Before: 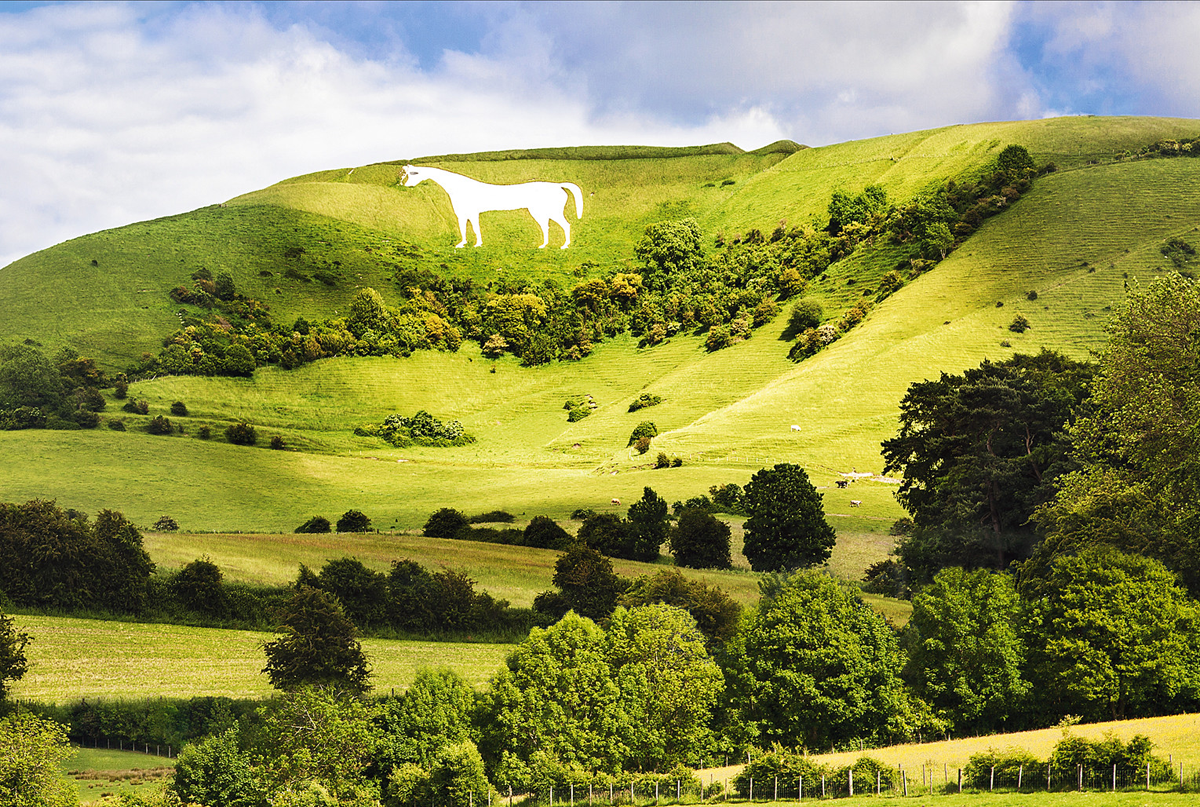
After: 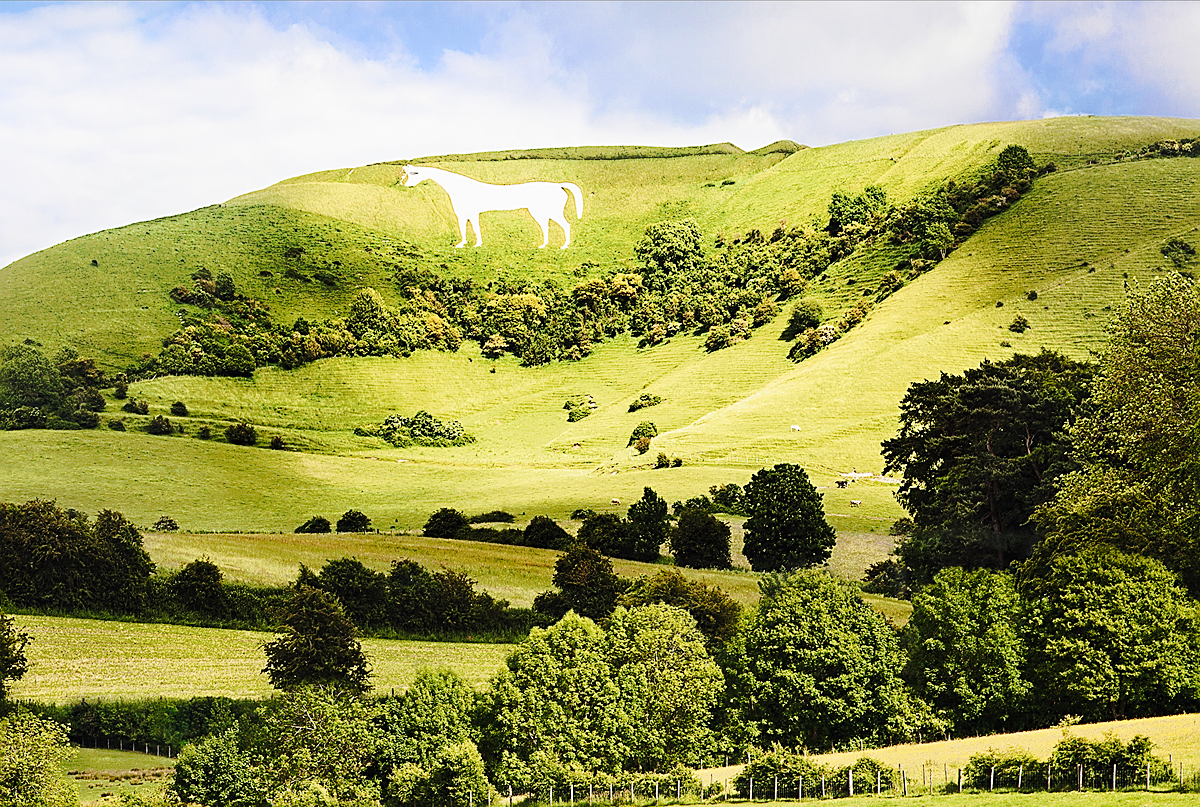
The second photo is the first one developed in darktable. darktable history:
sharpen: on, module defaults
shadows and highlights: shadows -41.45, highlights 64.48, soften with gaussian
contrast brightness saturation: saturation -0.066
tone curve: curves: ch0 [(0, 0) (0.104, 0.061) (0.239, 0.201) (0.327, 0.317) (0.401, 0.443) (0.489, 0.566) (0.65, 0.68) (0.832, 0.858) (1, 0.977)]; ch1 [(0, 0) (0.161, 0.092) (0.35, 0.33) (0.379, 0.401) (0.447, 0.476) (0.495, 0.499) (0.515, 0.518) (0.534, 0.557) (0.602, 0.625) (0.712, 0.706) (1, 1)]; ch2 [(0, 0) (0.359, 0.372) (0.437, 0.437) (0.502, 0.501) (0.55, 0.534) (0.592, 0.601) (0.647, 0.64) (1, 1)], preserve colors none
